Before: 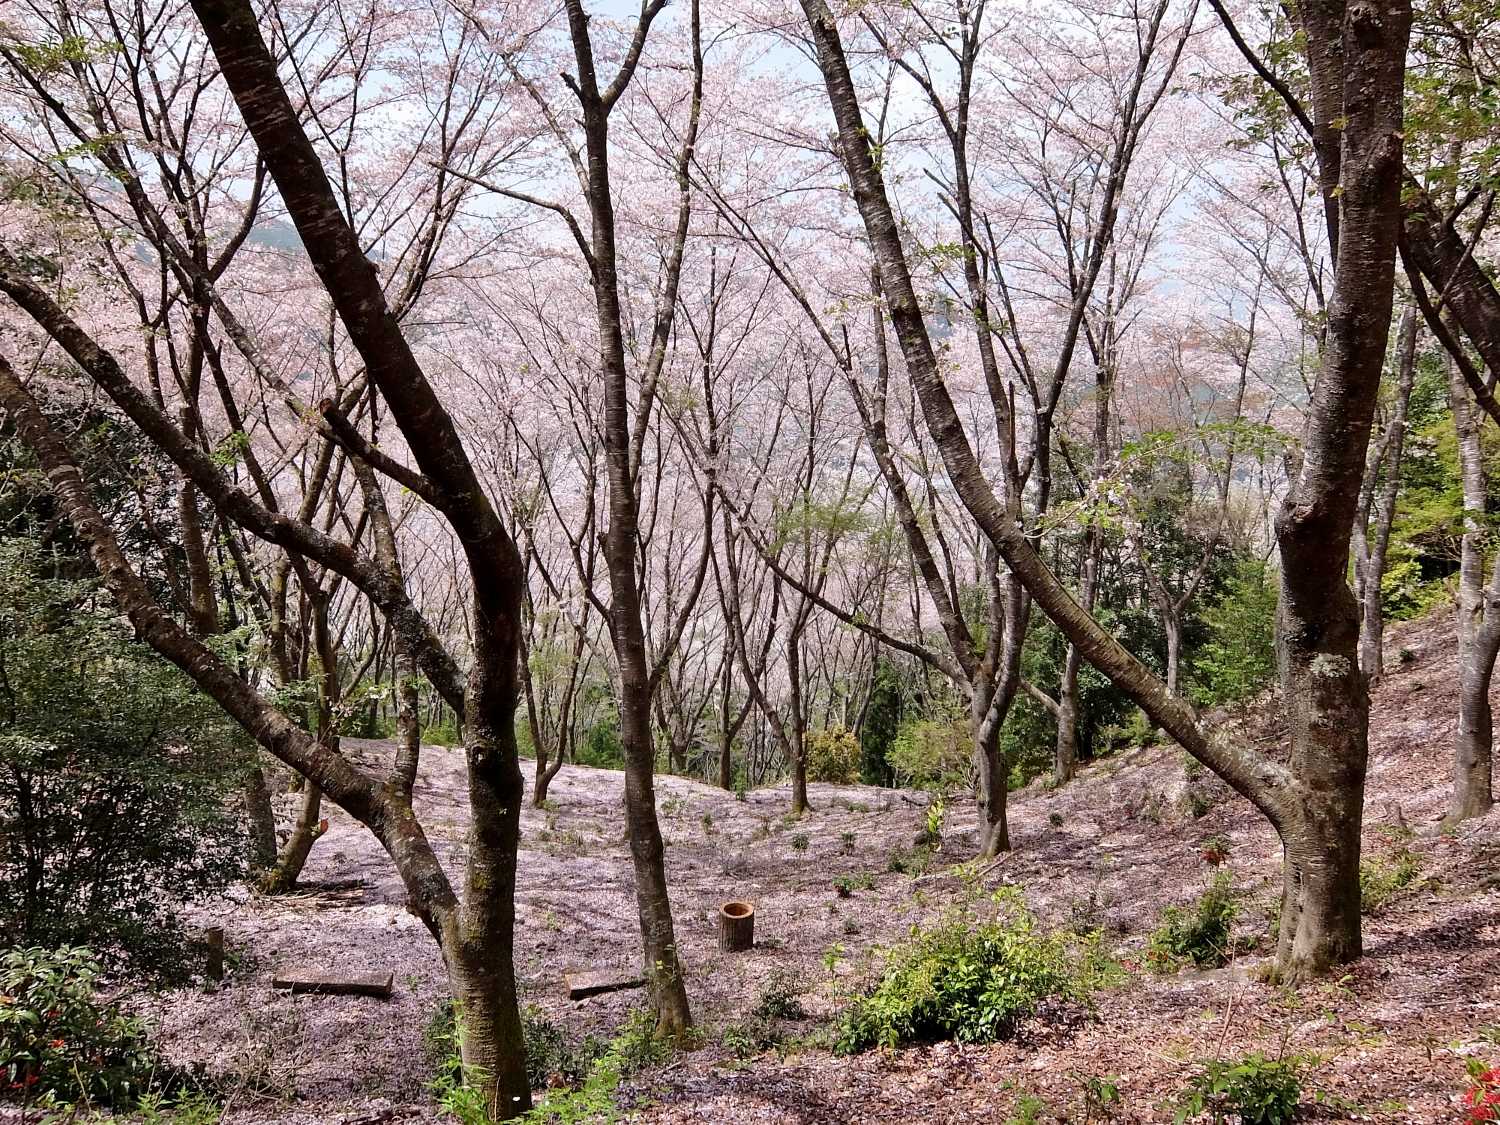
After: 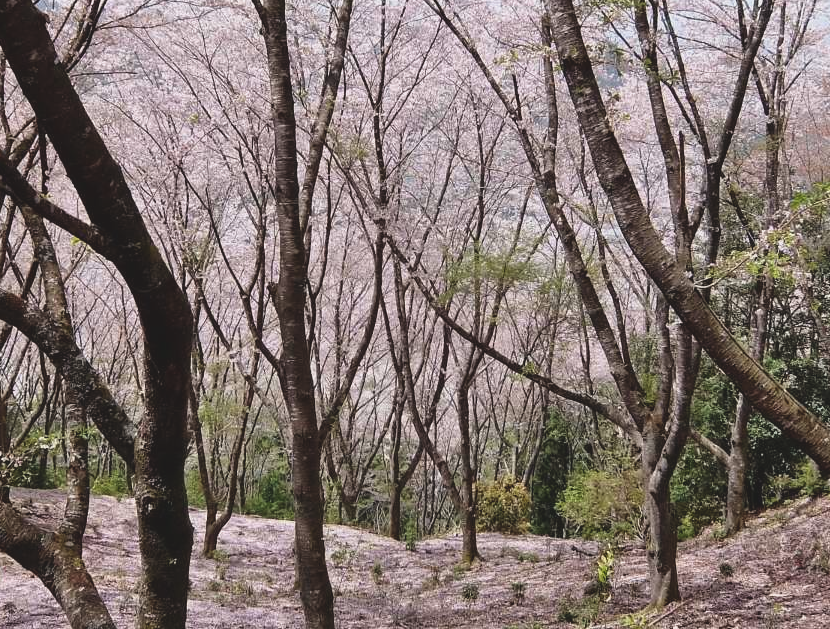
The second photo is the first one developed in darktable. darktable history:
crop and rotate: left 22.045%, top 22.239%, right 22.615%, bottom 21.772%
base curve: preserve colors none
exposure: black level correction -0.013, exposure -0.193 EV, compensate highlight preservation false
